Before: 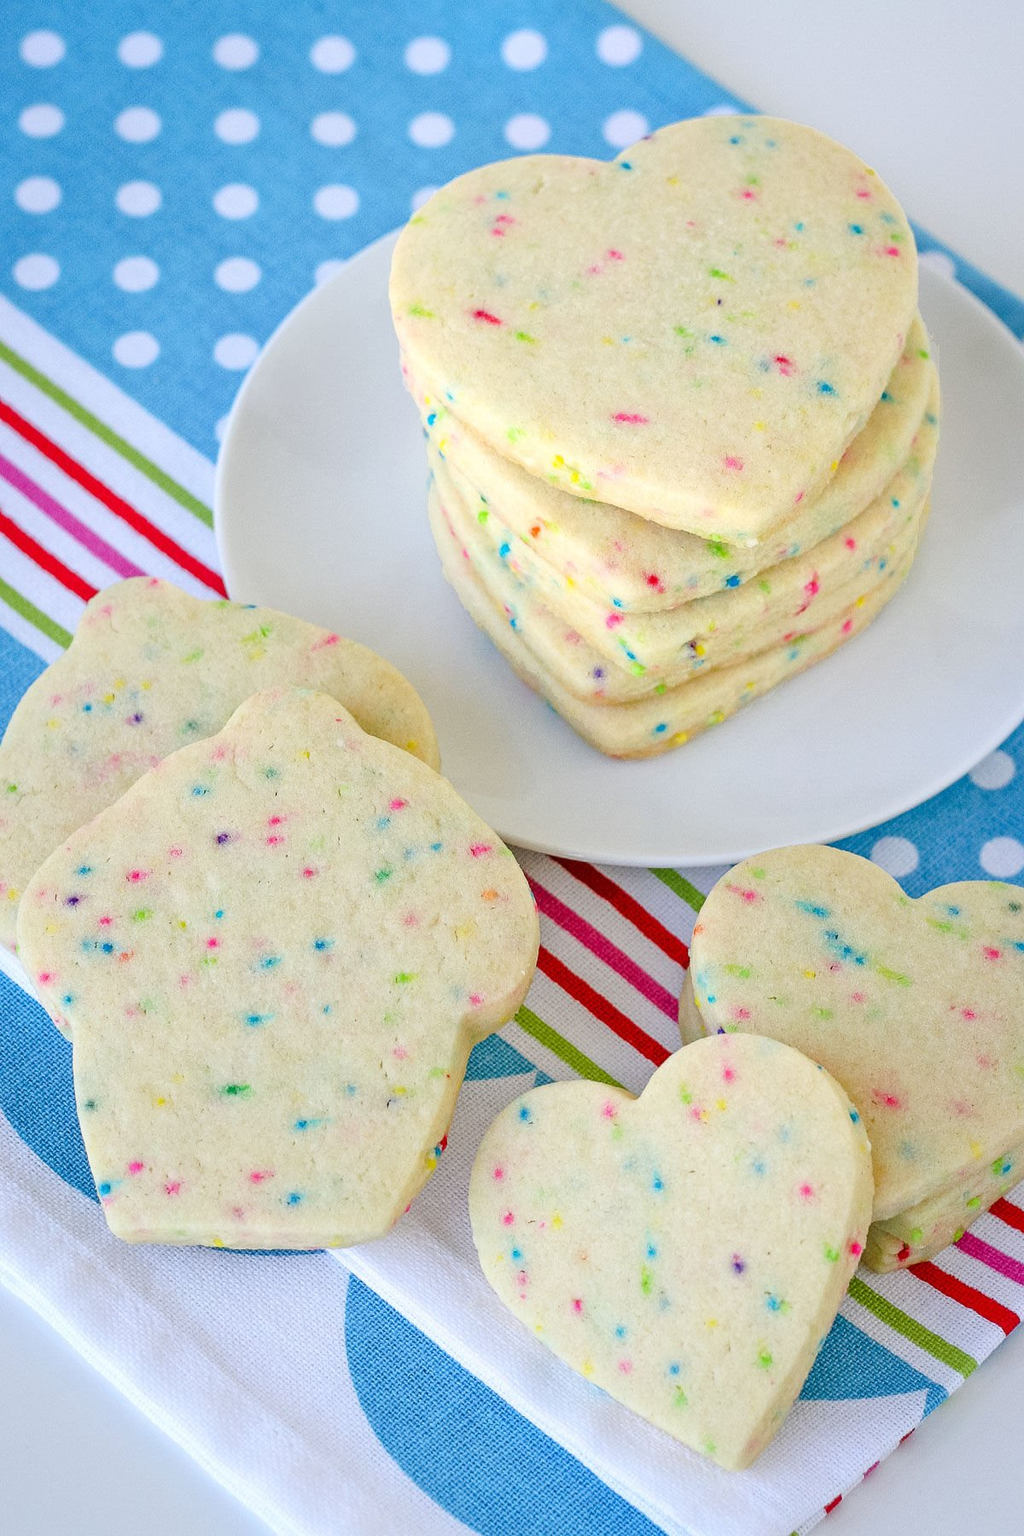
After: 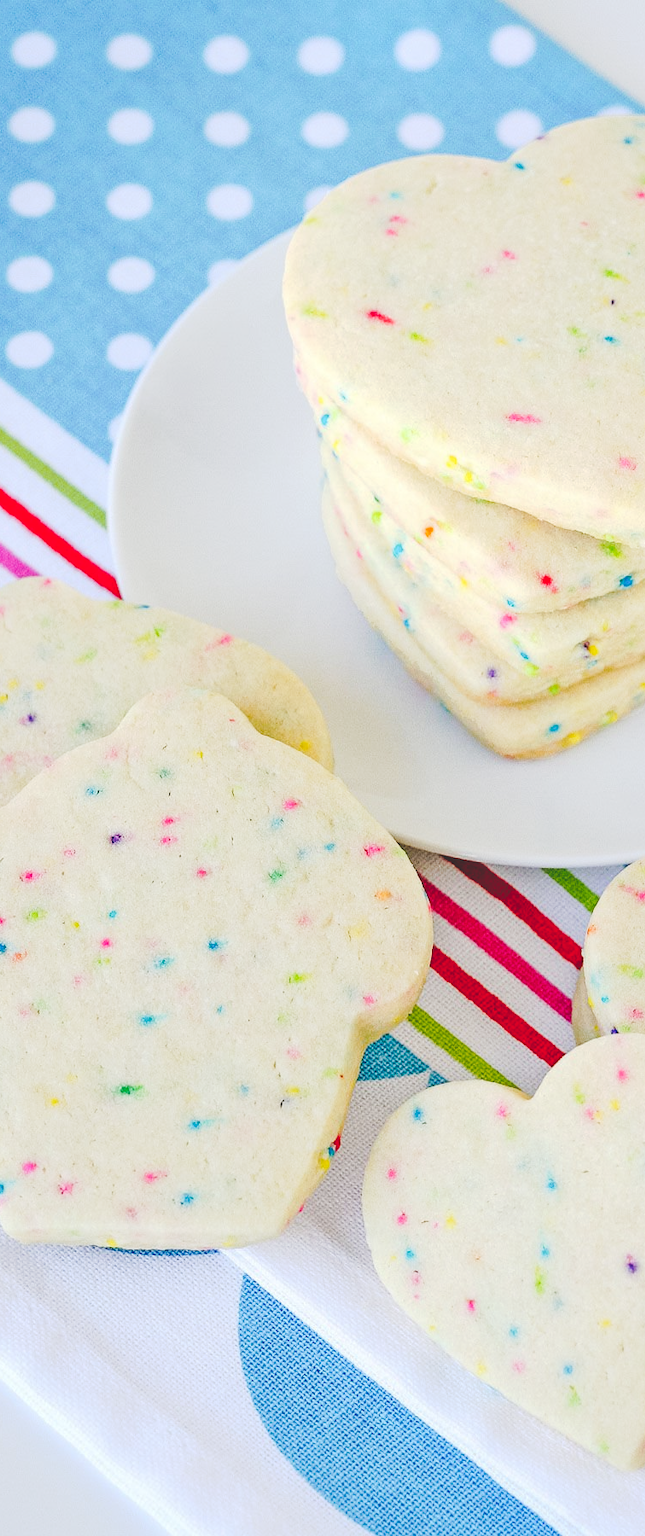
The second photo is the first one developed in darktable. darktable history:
crop: left 10.438%, right 26.481%
tone curve: curves: ch0 [(0, 0) (0.003, 0.178) (0.011, 0.177) (0.025, 0.177) (0.044, 0.178) (0.069, 0.178) (0.1, 0.18) (0.136, 0.183) (0.177, 0.199) (0.224, 0.227) (0.277, 0.278) (0.335, 0.357) (0.399, 0.449) (0.468, 0.546) (0.543, 0.65) (0.623, 0.724) (0.709, 0.804) (0.801, 0.868) (0.898, 0.921) (1, 1)], preserve colors none
